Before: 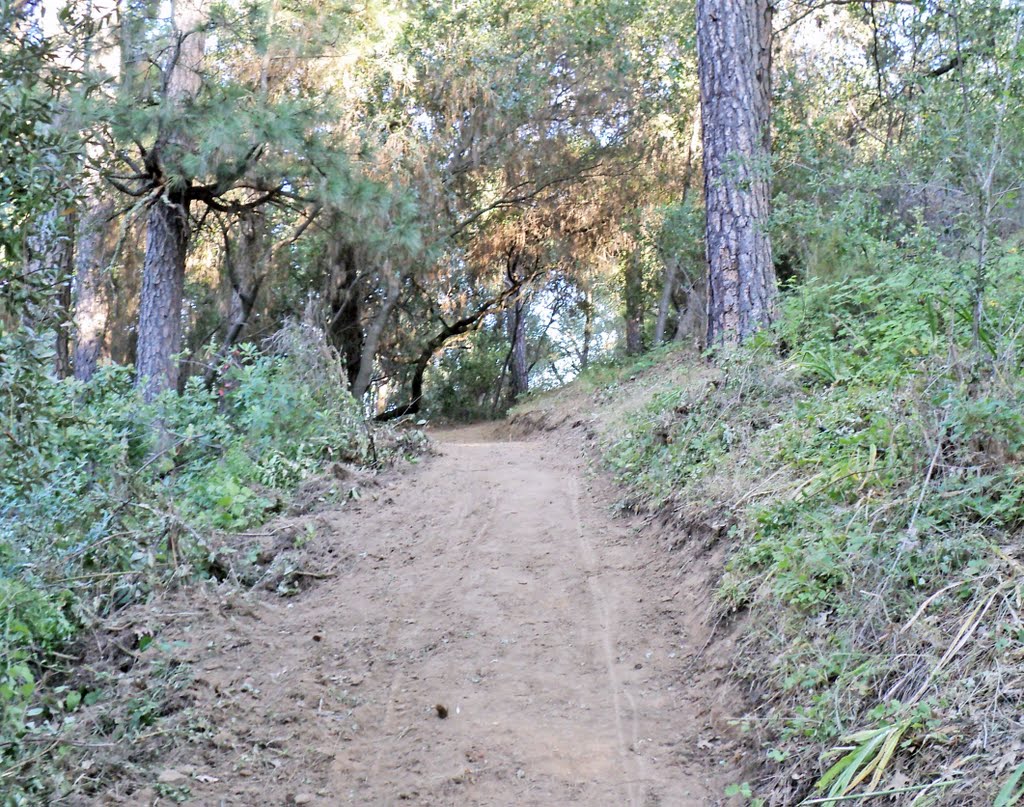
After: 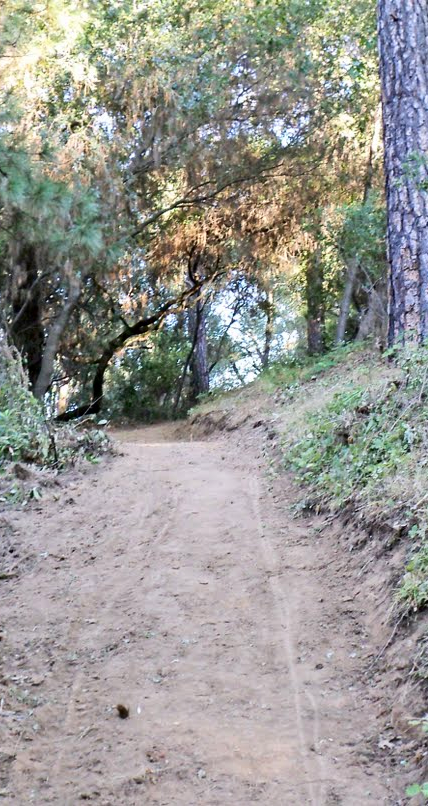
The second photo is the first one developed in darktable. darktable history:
crop: left 31.215%, right 26.927%
contrast brightness saturation: contrast 0.132, brightness -0.063, saturation 0.162
